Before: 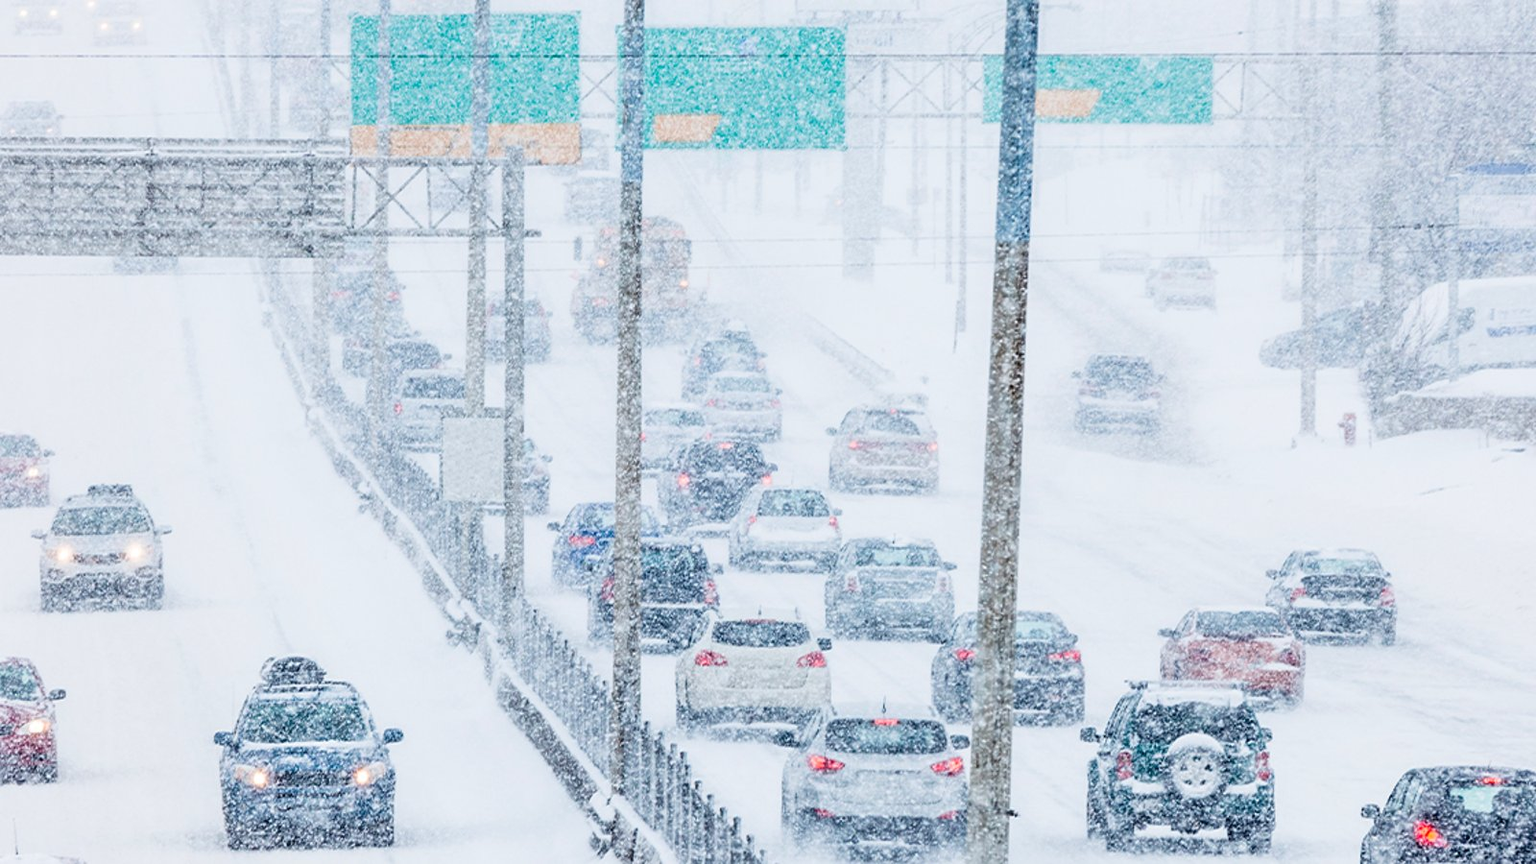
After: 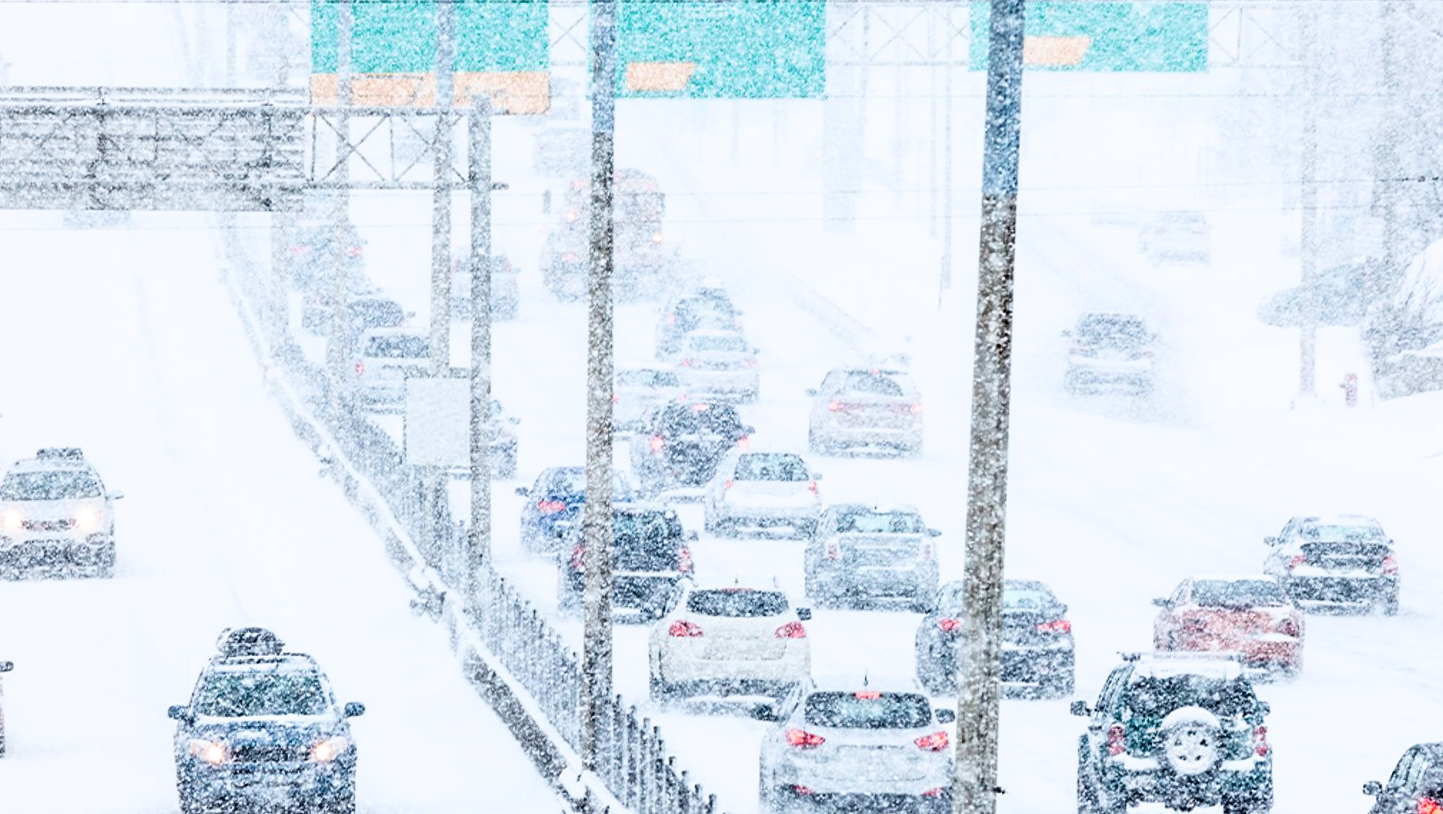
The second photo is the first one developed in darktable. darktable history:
filmic rgb: black relative exposure -6.43 EV, white relative exposure 2.43 EV, target white luminance 99.887%, hardness 5.26, latitude 0.993%, contrast 1.426, highlights saturation mix 2.22%, color science v6 (2022)
exposure: exposure -0.003 EV, compensate highlight preservation false
crop: left 3.466%, top 6.351%, right 6.342%, bottom 3.179%
